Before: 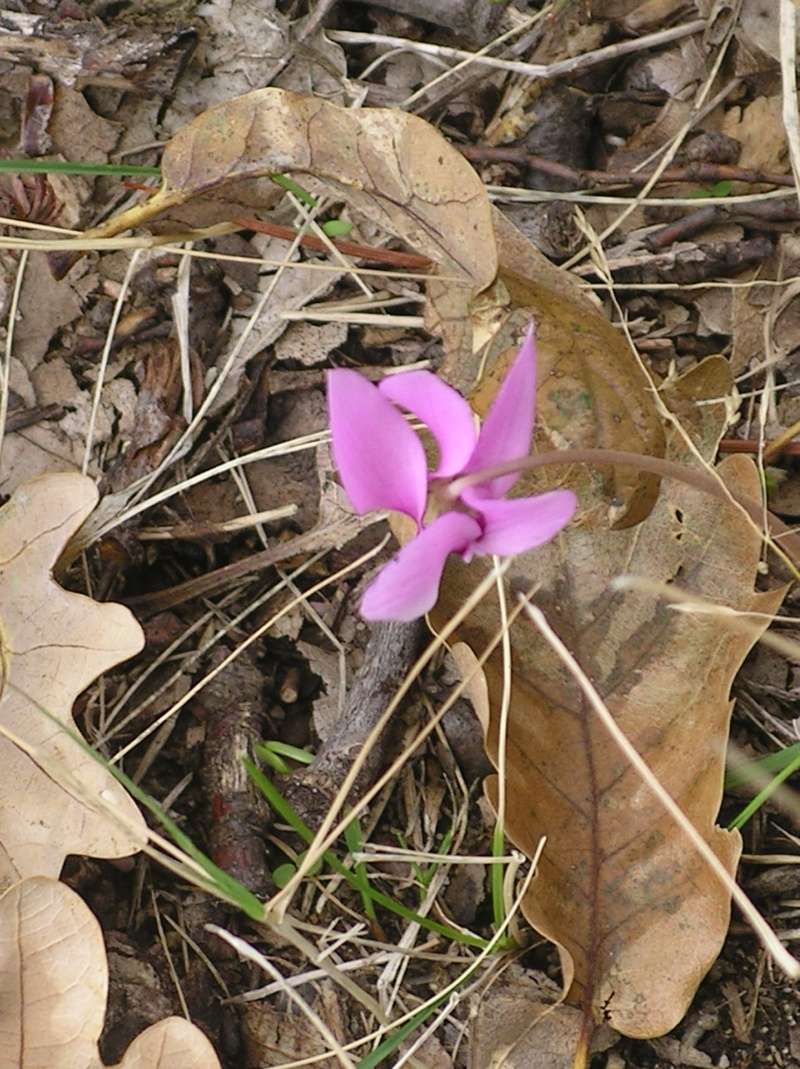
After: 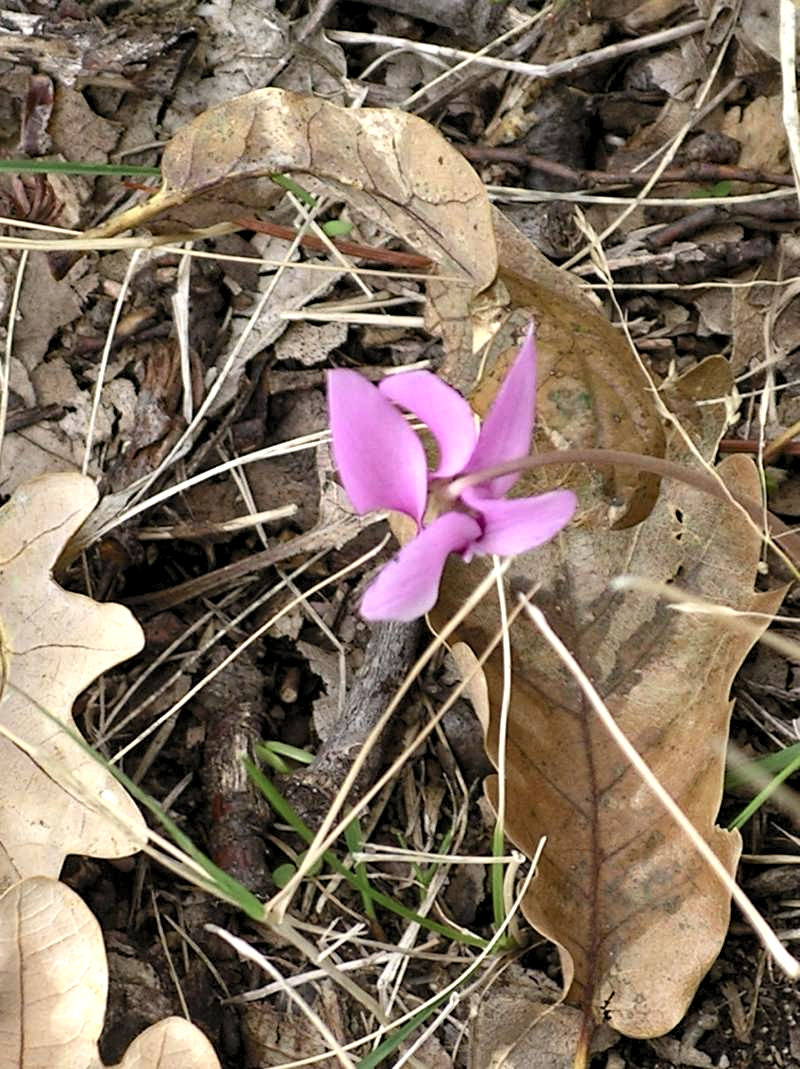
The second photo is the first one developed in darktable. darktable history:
levels: levels [0.062, 0.494, 0.925]
haze removal: compatibility mode true, adaptive false
color balance rgb: highlights gain › luminance 17.812%, linear chroma grading › shadows -2.115%, linear chroma grading › highlights -14.987%, linear chroma grading › global chroma -9.603%, linear chroma grading › mid-tones -10.171%, perceptual saturation grading › global saturation 25.383%, global vibrance -24.186%
